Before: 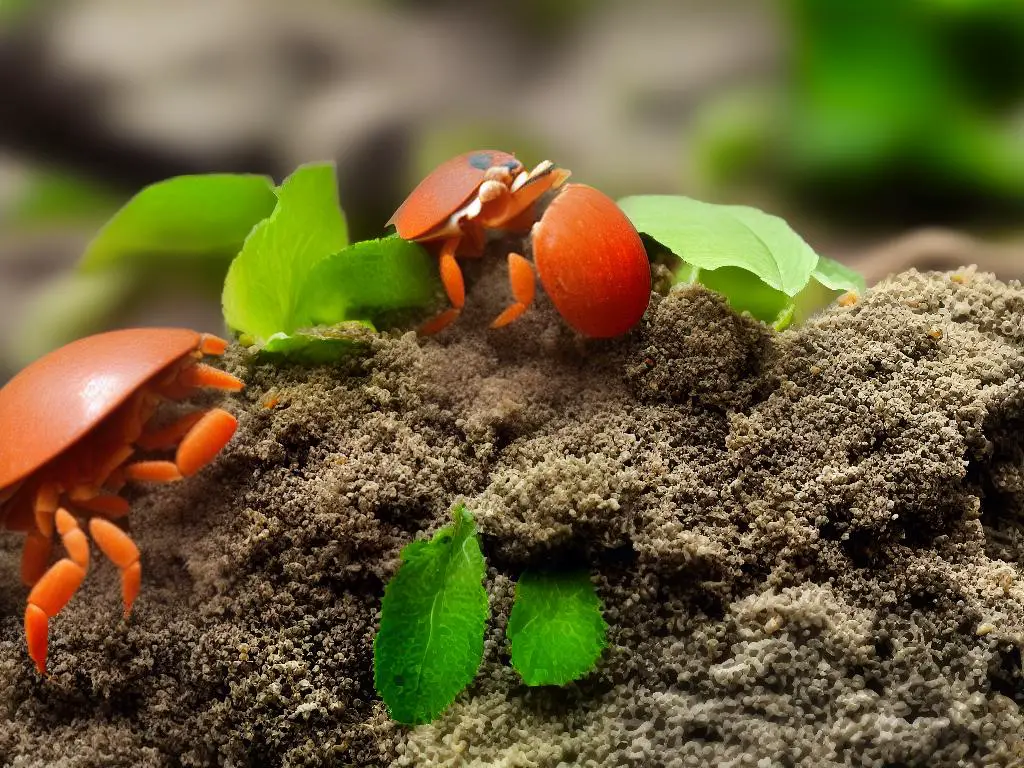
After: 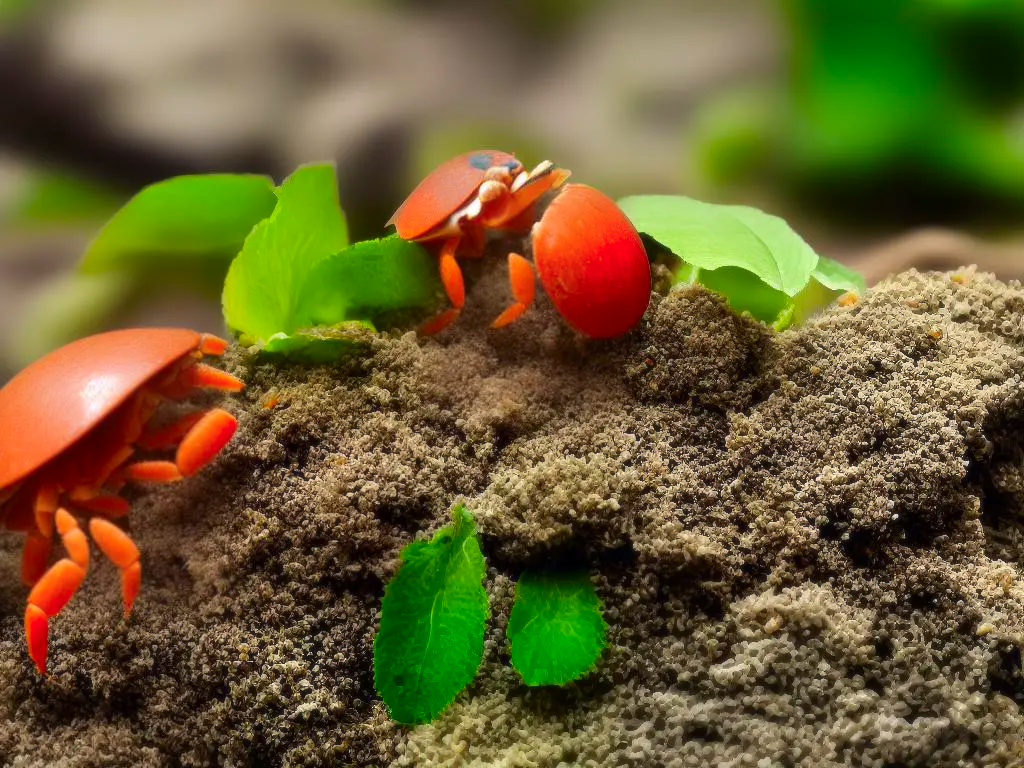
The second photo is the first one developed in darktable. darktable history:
color correction: saturation 1.32
soften: size 10%, saturation 50%, brightness 0.2 EV, mix 10%
